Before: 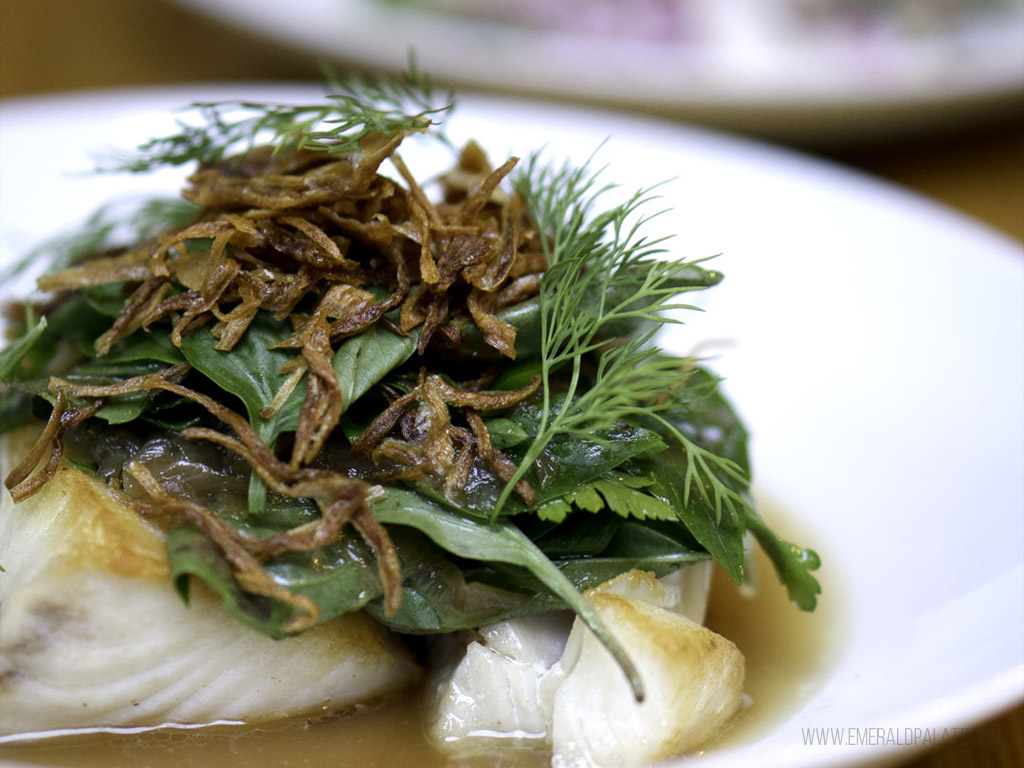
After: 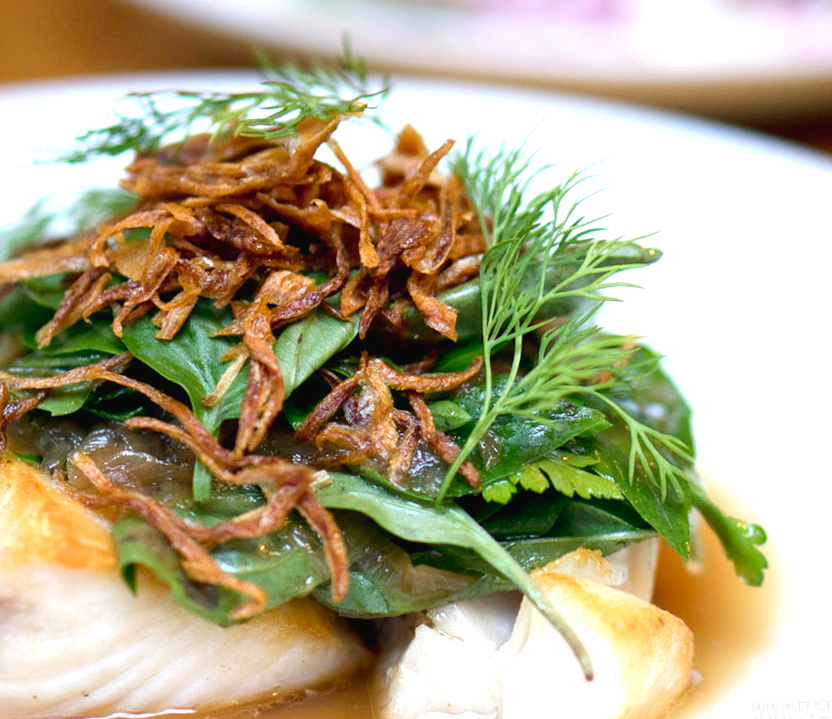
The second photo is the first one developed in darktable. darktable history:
crop and rotate: angle 1.37°, left 4.28%, top 0.857%, right 11.864%, bottom 2.472%
exposure: black level correction -0.002, exposure 0.538 EV, compensate exposure bias true, compensate highlight preservation false
